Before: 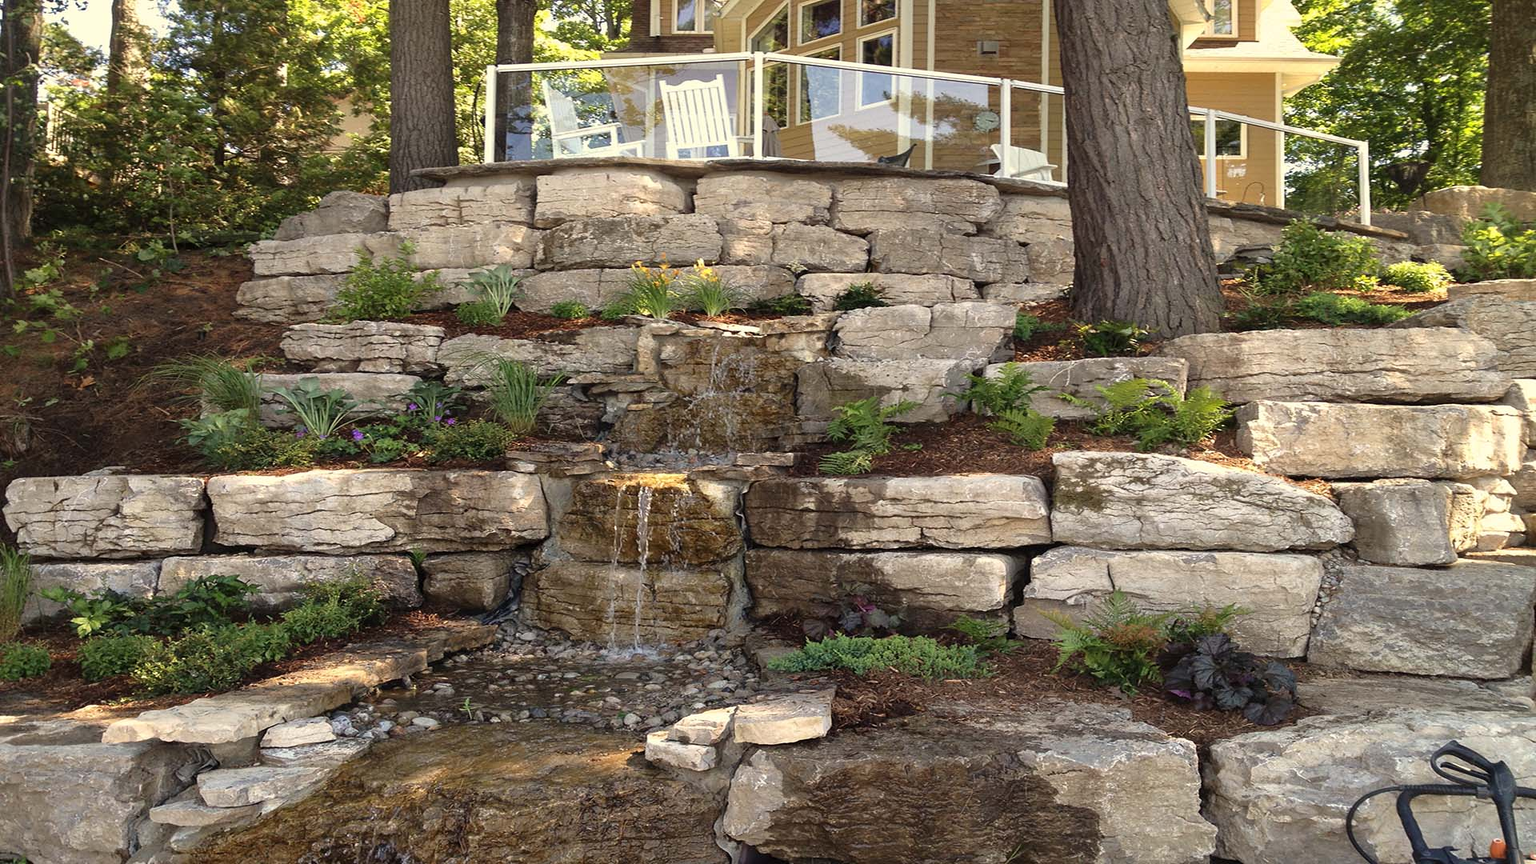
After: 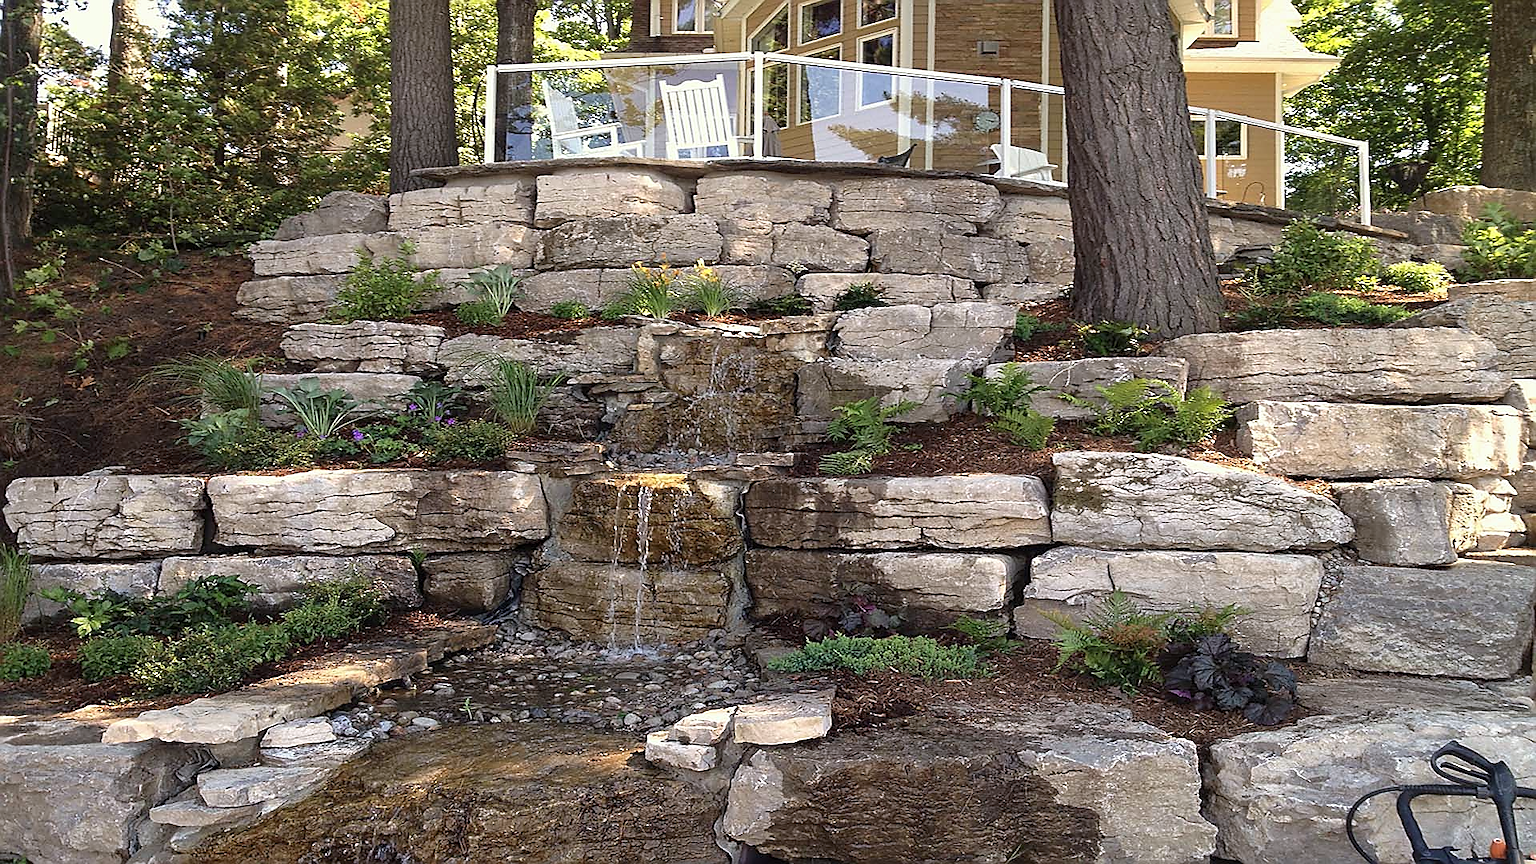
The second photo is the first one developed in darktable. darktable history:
color calibration: illuminant as shot in camera, x 0.358, y 0.373, temperature 4628.91 K
sharpen: radius 1.4, amount 1.25, threshold 0.7
